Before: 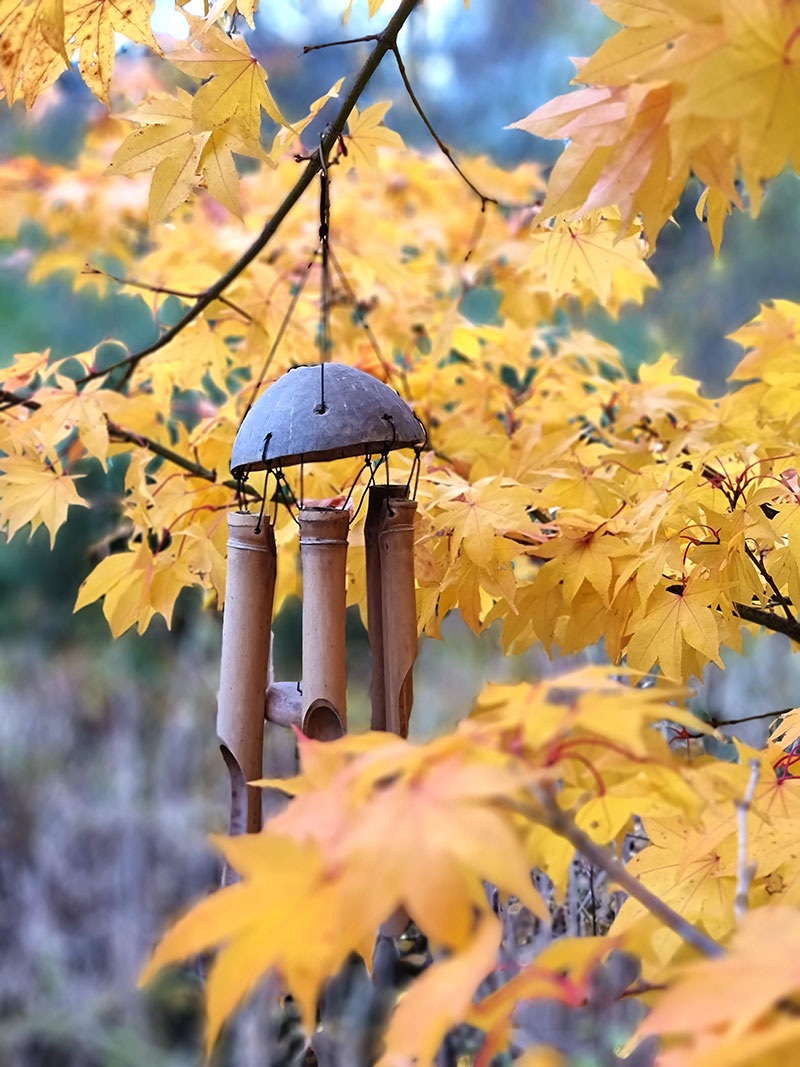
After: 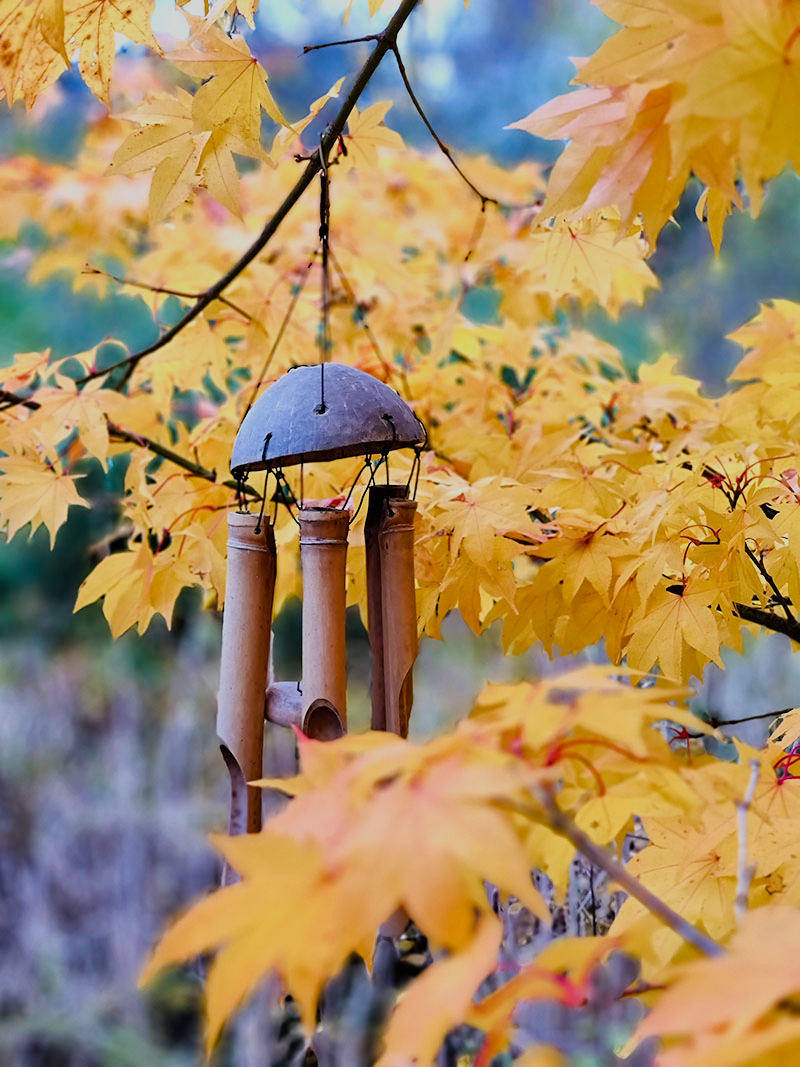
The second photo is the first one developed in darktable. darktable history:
tone equalizer: -7 EV 0.183 EV, -6 EV 0.113 EV, -5 EV 0.119 EV, -4 EV 0.021 EV, -2 EV -0.03 EV, -1 EV -0.021 EV, +0 EV -0.087 EV
color balance rgb: perceptual saturation grading › global saturation -0.105%, perceptual saturation grading › highlights -16.75%, perceptual saturation grading › mid-tones 33.125%, perceptual saturation grading › shadows 50.439%, global vibrance 20%
filmic rgb: black relative exposure -7.65 EV, white relative exposure 4.56 EV, hardness 3.61, contrast 1.06, color science v6 (2022)
